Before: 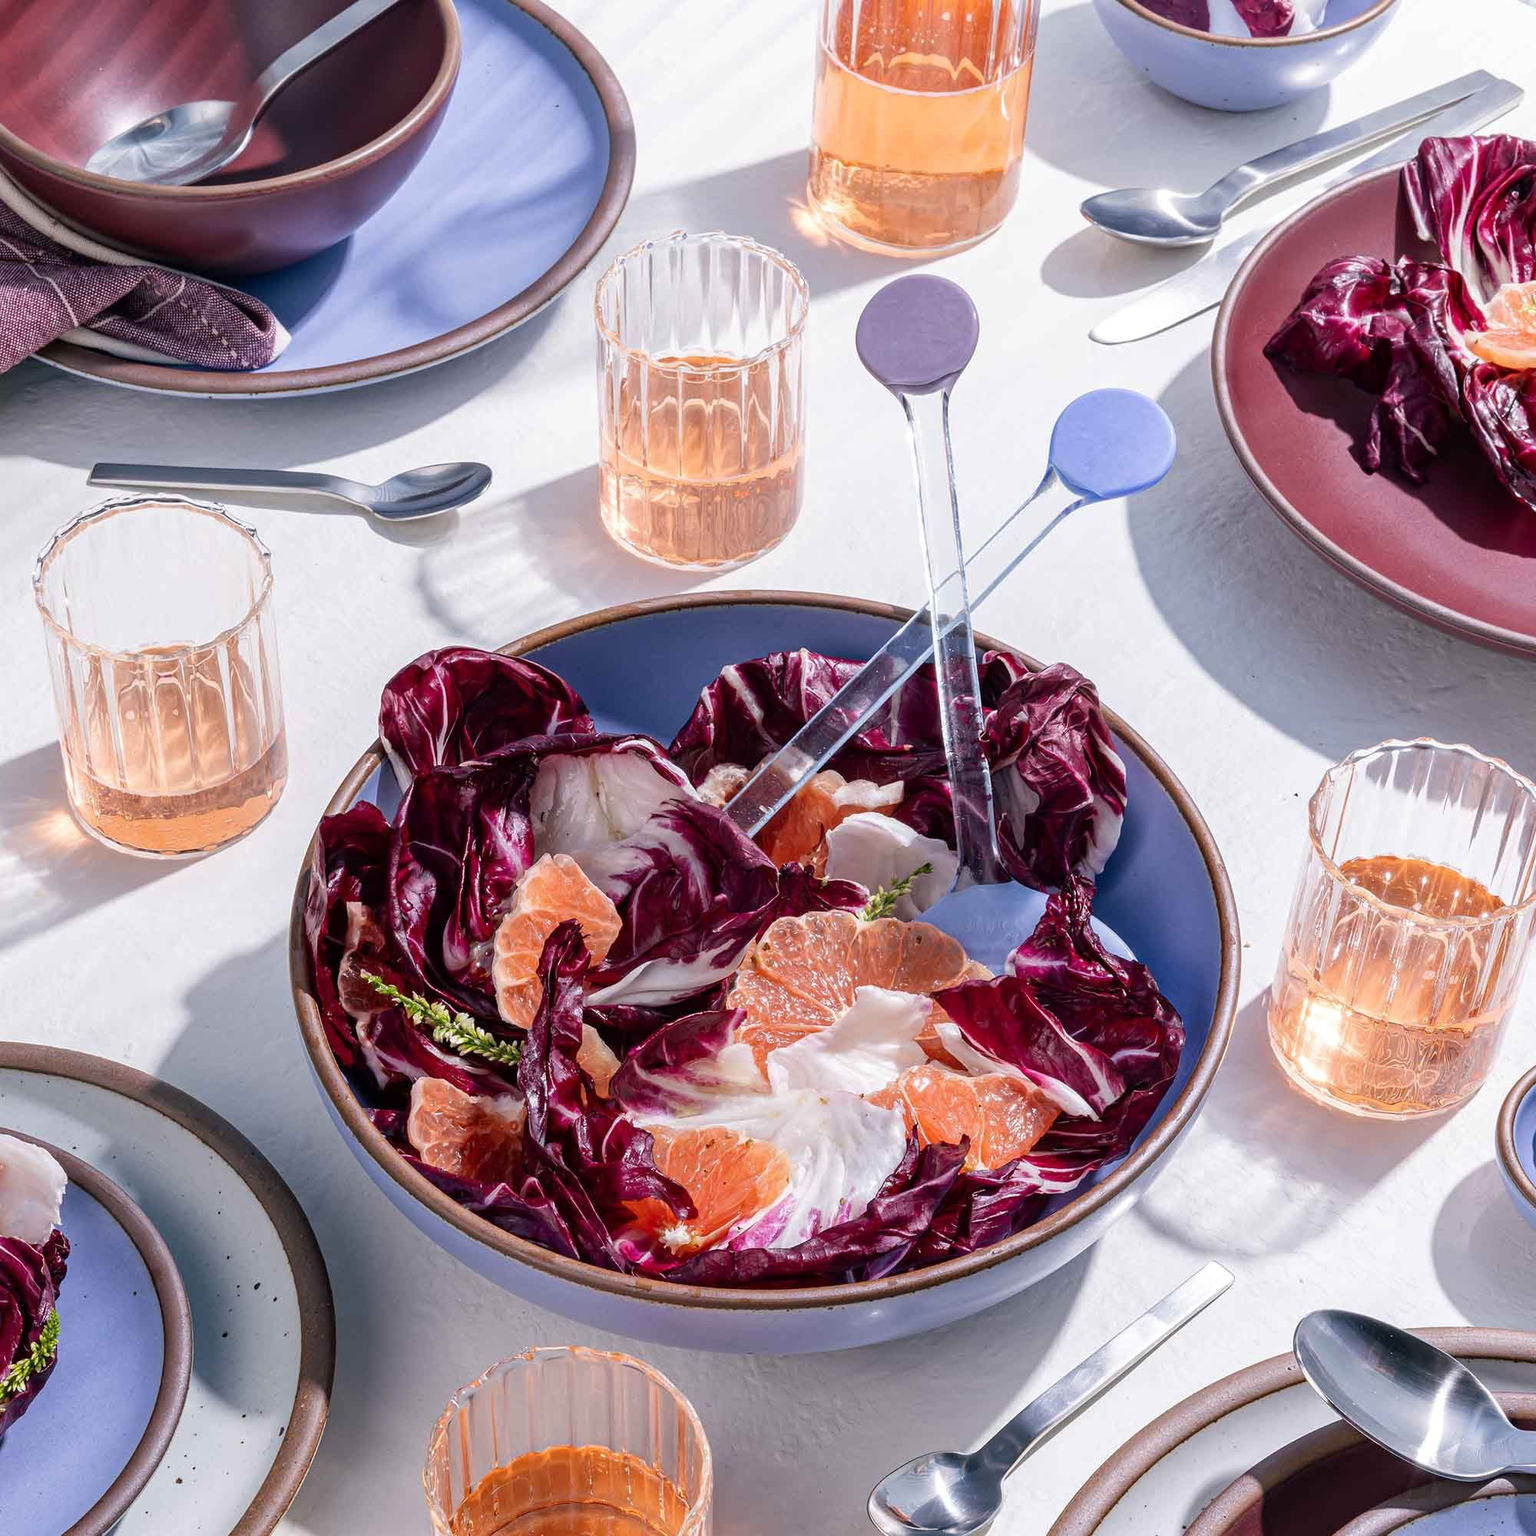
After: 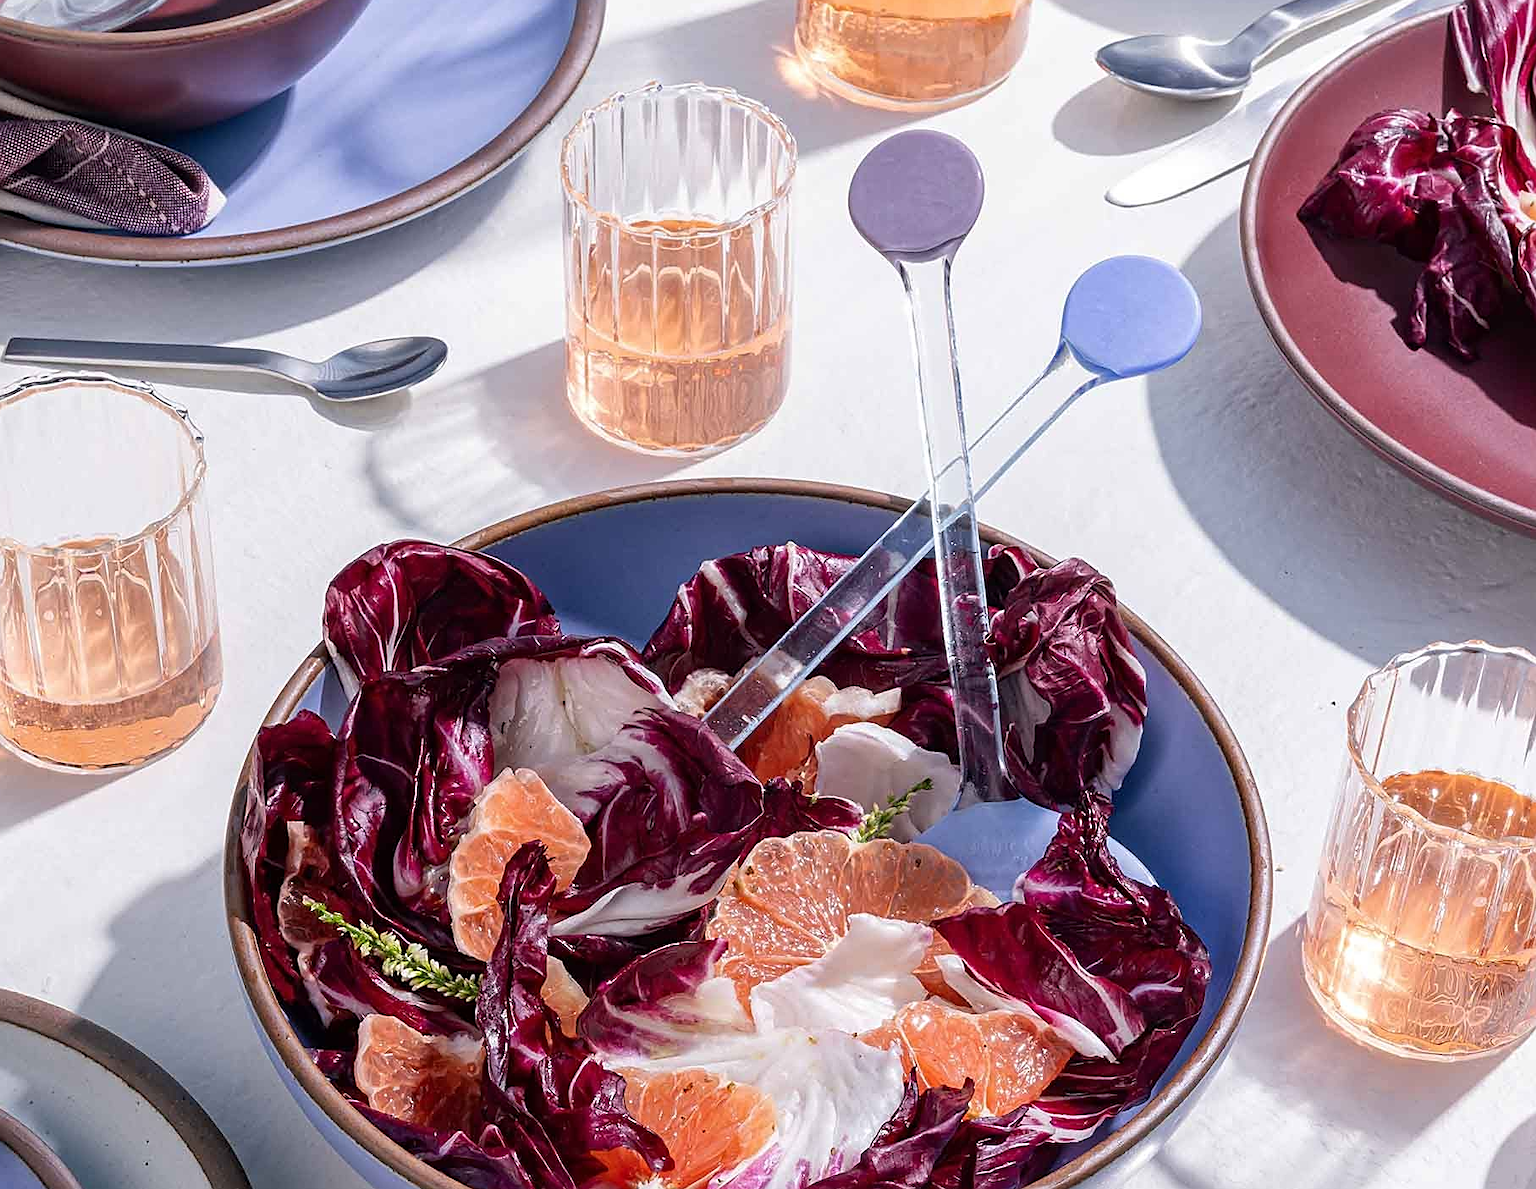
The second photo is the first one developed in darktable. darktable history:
sharpen: on, module defaults
crop: left 5.638%, top 10.238%, right 3.611%, bottom 19.417%
